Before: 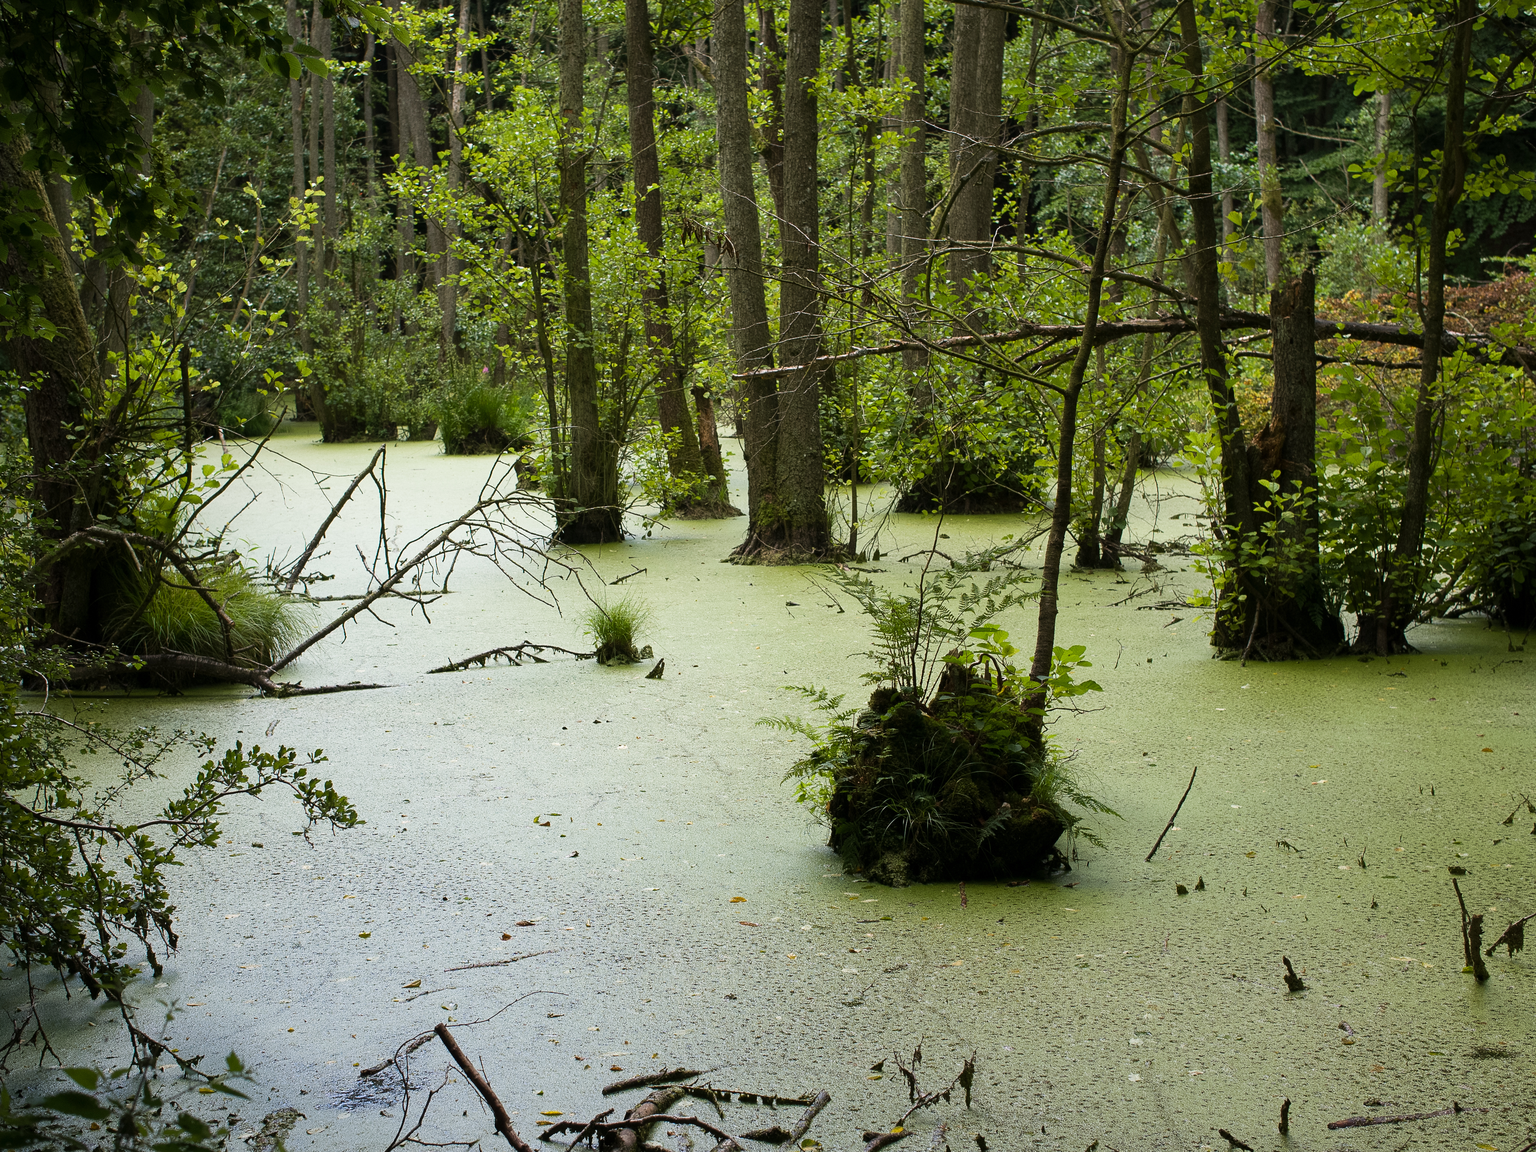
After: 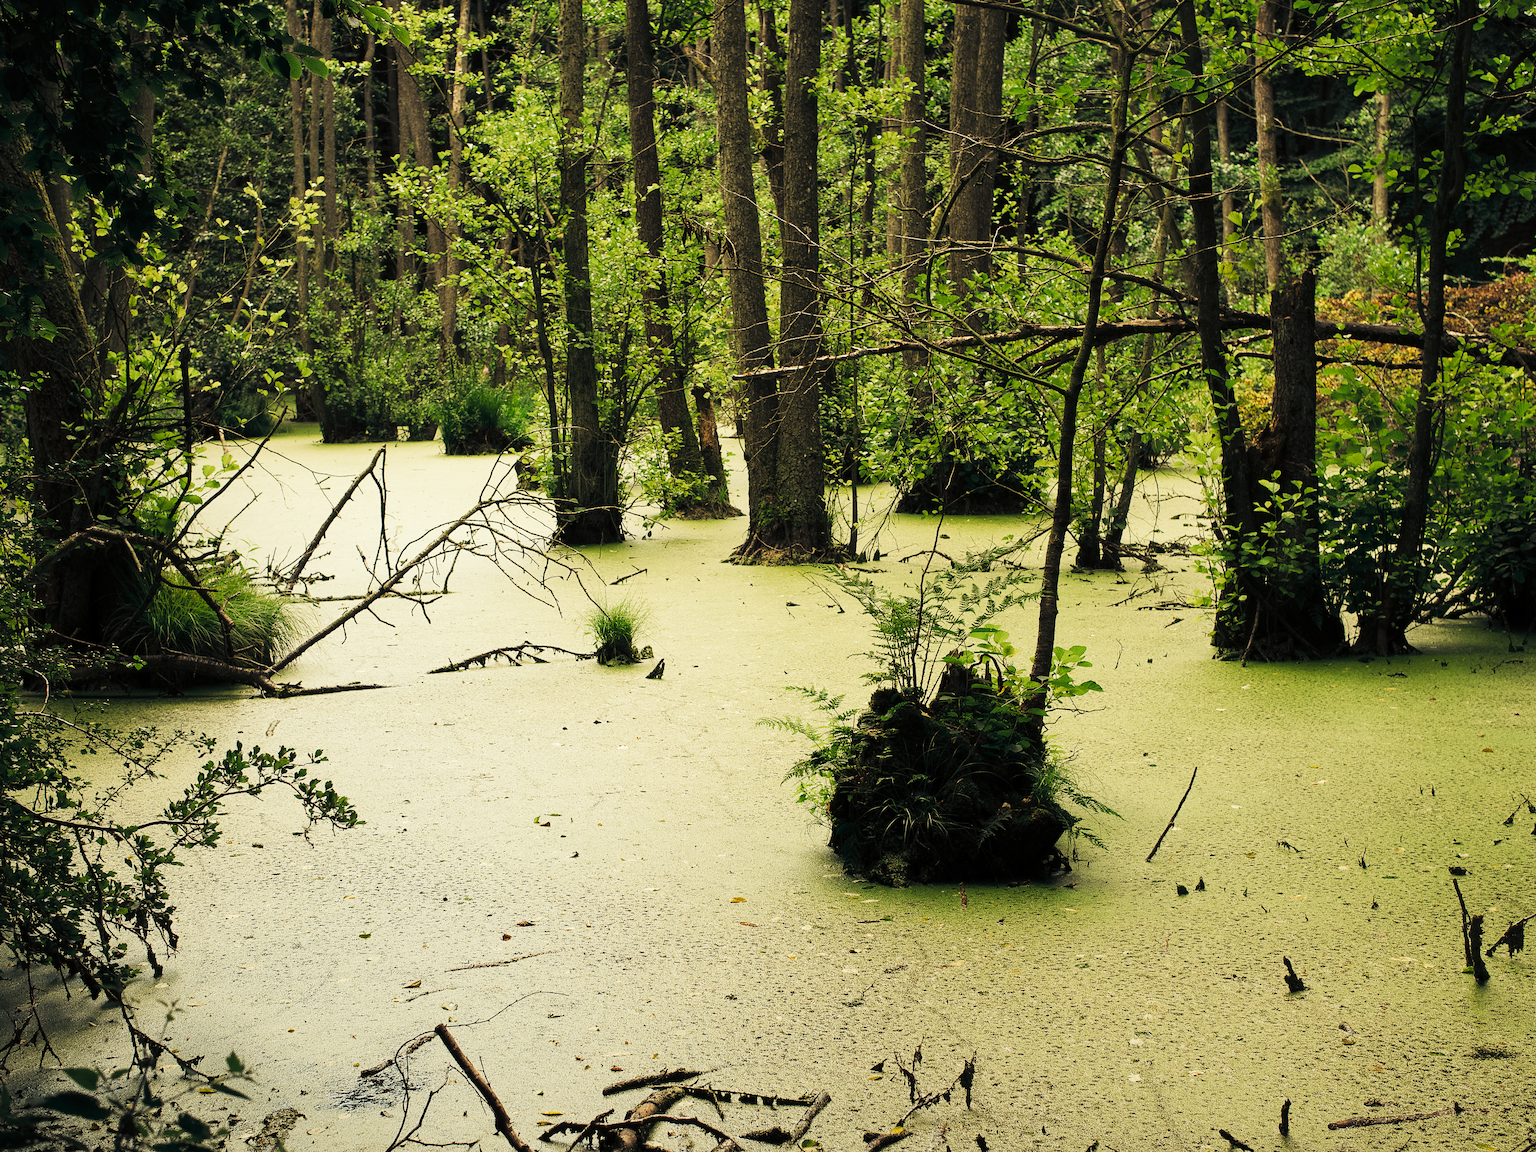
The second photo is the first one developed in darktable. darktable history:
tone curve: curves: ch0 [(0, 0) (0.003, 0.003) (0.011, 0.011) (0.025, 0.024) (0.044, 0.043) (0.069, 0.068) (0.1, 0.098) (0.136, 0.133) (0.177, 0.174) (0.224, 0.22) (0.277, 0.272) (0.335, 0.329) (0.399, 0.391) (0.468, 0.459) (0.543, 0.542) (0.623, 0.622) (0.709, 0.708) (0.801, 0.8) (0.898, 0.897) (1, 1)], preserve colors none
color look up table: target L [97.35, 95.67, 92.67, 92.88, 80.66, 80.62, 79.17, 69.53, 68.49, 66.71, 49.53, 48.67, 11.94, 9.227, 200, 88.62, 84.25, 84.18, 84.35, 73.87, 65.57, 60.87, 54.59, 50.71, 50.31, 25.76, 3.299, 0, 90.81, 84.88, 90.96, 87.64, 90.38, 74.26, 71.7, 82.31, 82.86, 63.77, 75.61, 41.96, 31.88, 25.64, 30.86, 10.23, 94.54, 93.53, 86.93, 72.57, 22.89], target a [-4.336, -11.67, -18.99, -22.24, -16.91, -15.61, -5.424, -55.85, 1.99, -33.8, -42.43, -0.8, -7.181, -14.17, 0, 3.881, 9.259, 9.376, 15.39, 33.43, 8.45, 55.29, 46.43, 28.59, 62.37, 47.35, 7.481, 0, 7.593, -4.844, 8.796, 5.005, 6.73, 17.79, 41.31, 3.545, 8.929, 12.72, 13.51, 63.78, 10.27, 13.54, 26.78, 13.39, -16.65, -2.737, -16.02, -20.79, -17.83], target b [26.19, 44.05, 25.79, 37.51, 59.31, 25.1, 35.87, 57.18, 69.3, 34.35, 42.66, 34.58, 9.84, 4.612, 0, 24.41, 77.6, 61.45, 34.43, 50.05, 29.71, 68.4, 58.39, 39.31, 35.65, 30.7, 1.008, 0, 17.77, -4.417, 8.63, 11.54, 2.478, 24.78, 21.51, -9.693, -8.204, 13.55, 14.65, 11.54, 6.033, -32.09, -32.37, -10.94, 1.818, 1.692, -2.131, 4.968, -5.984], num patches 49
